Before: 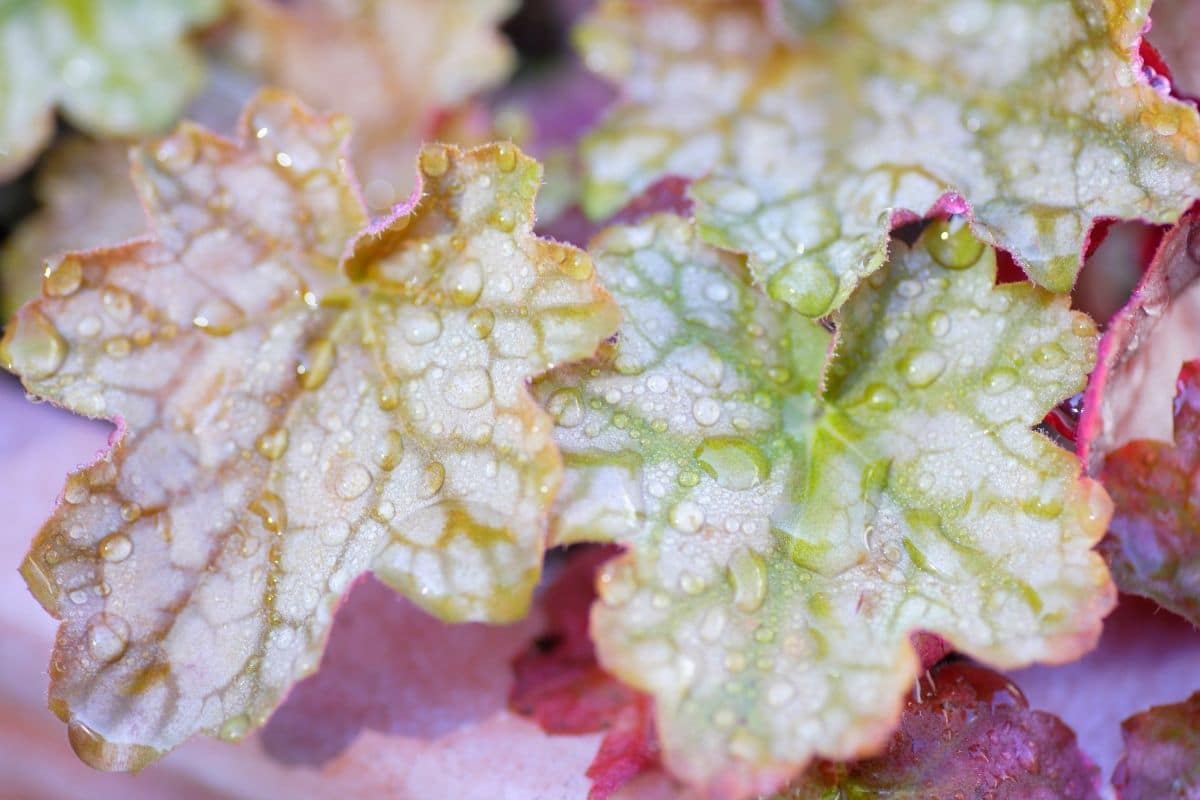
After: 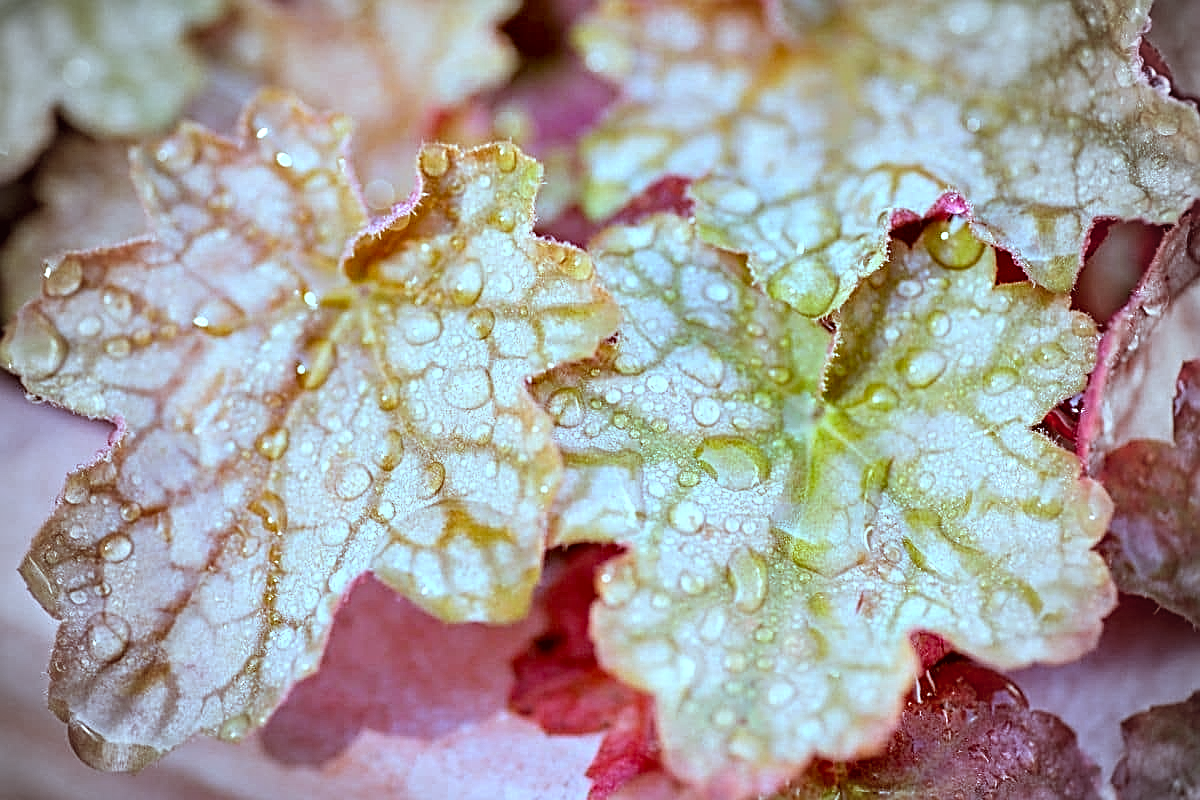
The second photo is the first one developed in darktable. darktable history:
rgb levels: mode RGB, independent channels, levels [[0, 0.474, 1], [0, 0.5, 1], [0, 0.5, 1]]
sharpen: on, module defaults
contrast equalizer: octaves 7, y [[0.5, 0.542, 0.583, 0.625, 0.667, 0.708], [0.5 ×6], [0.5 ×6], [0 ×6], [0 ×6]]
vignetting: fall-off start 67.15%, brightness -0.442, saturation -0.691, width/height ratio 1.011, unbound false
color correction: highlights a* -14.62, highlights b* -16.22, shadows a* 10.12, shadows b* 29.4
